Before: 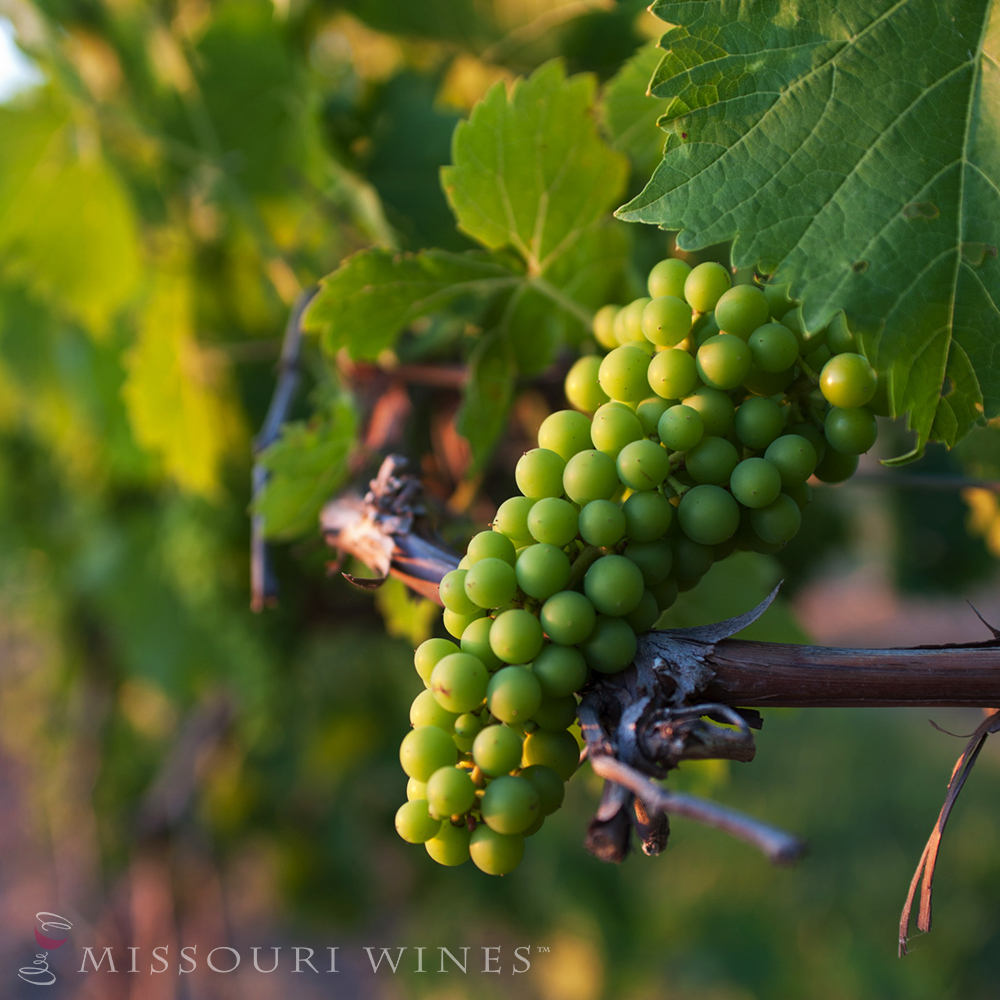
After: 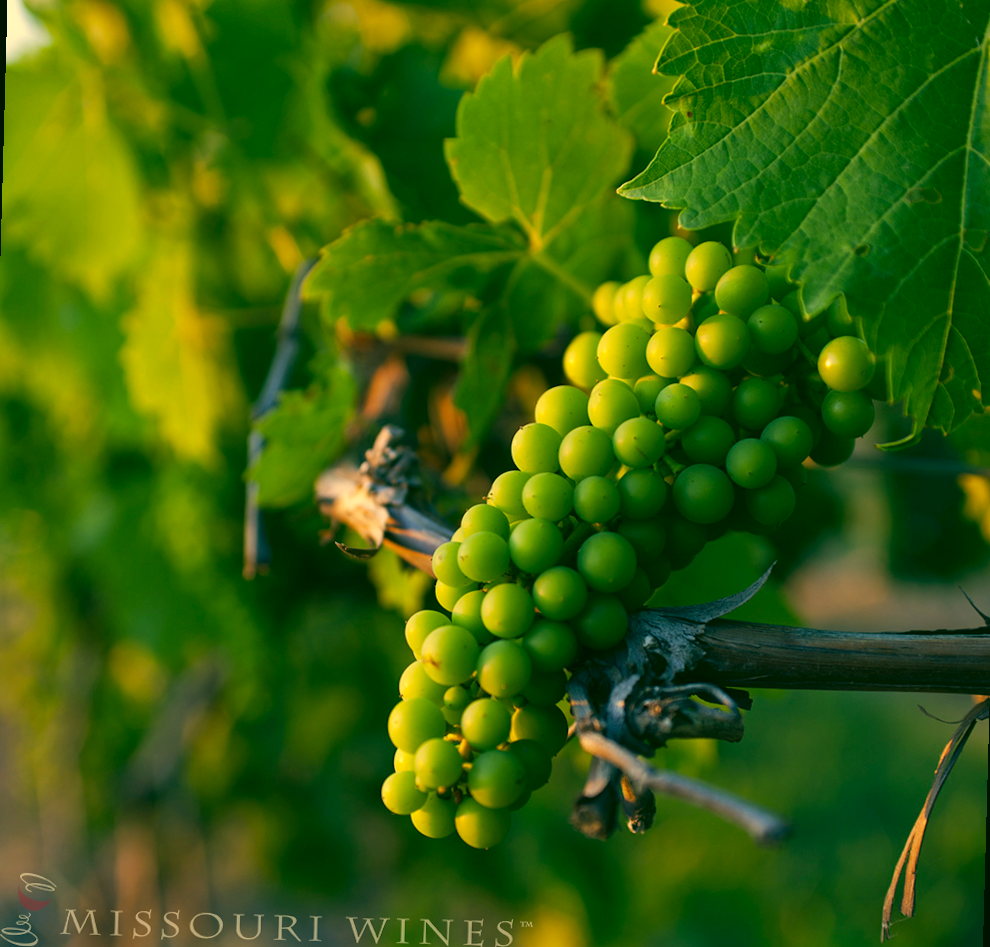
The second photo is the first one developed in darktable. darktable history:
color correction: highlights a* 5.62, highlights b* 33.57, shadows a* -25.86, shadows b* 4.02
rotate and perspective: rotation 1.57°, crop left 0.018, crop right 0.982, crop top 0.039, crop bottom 0.961
